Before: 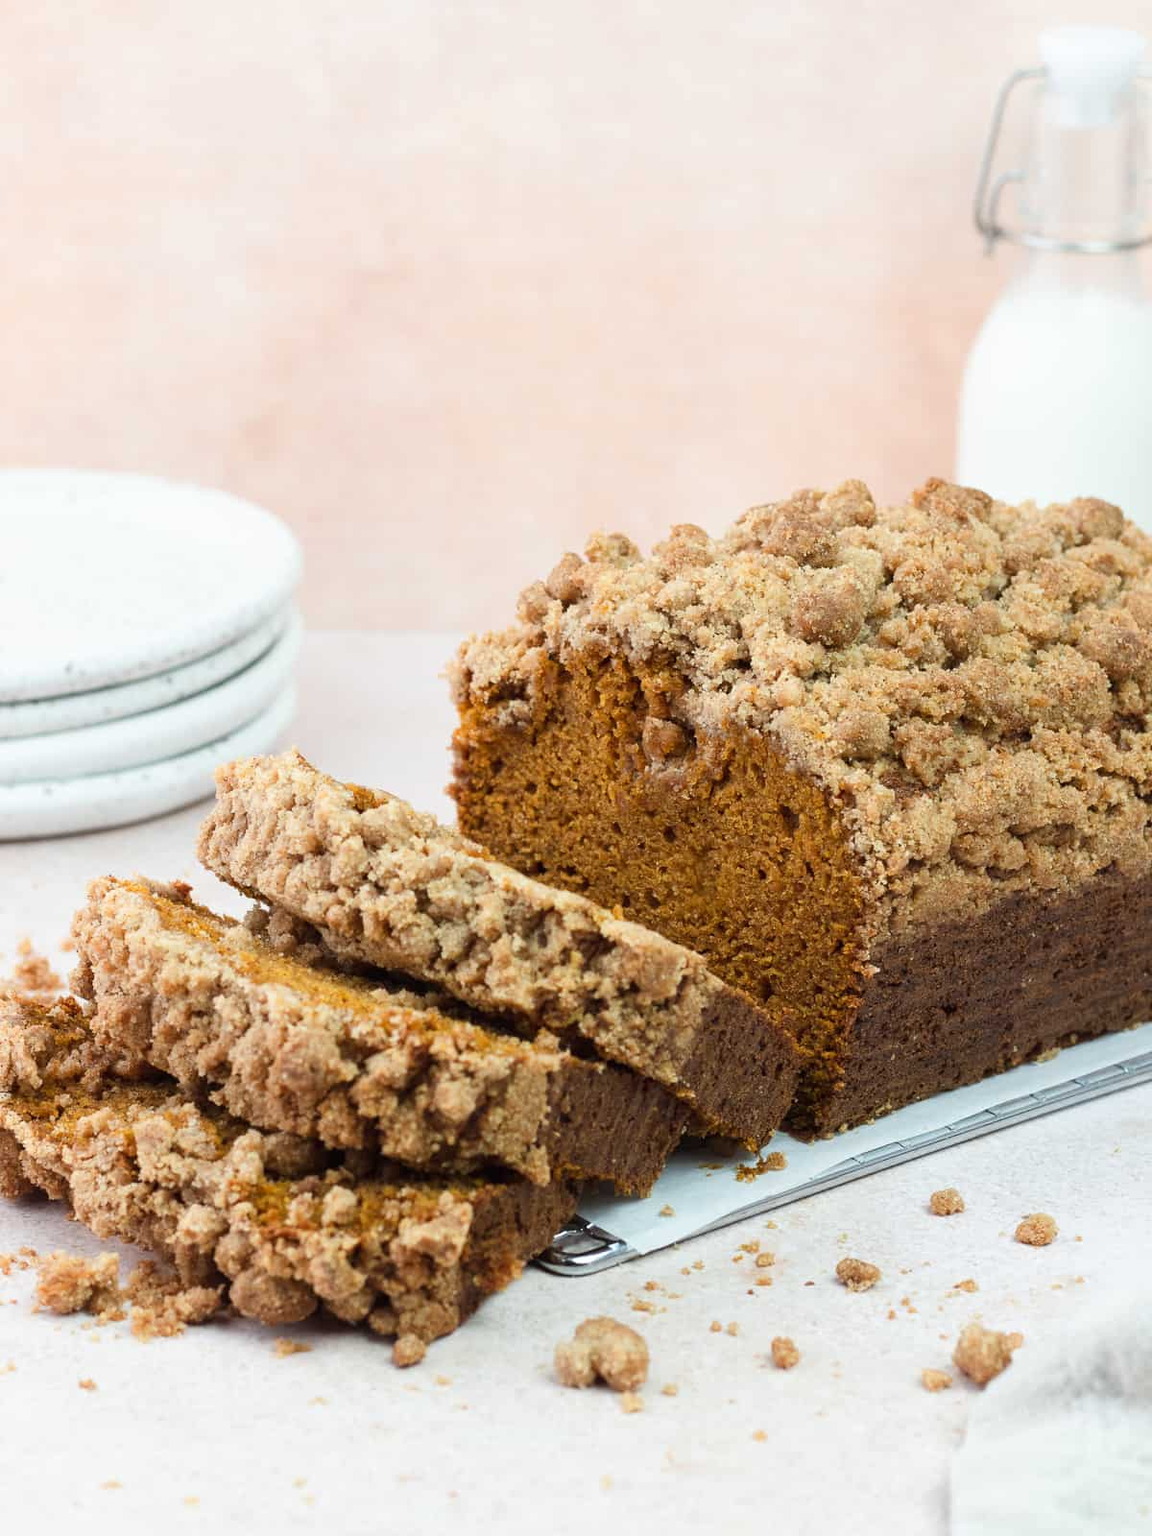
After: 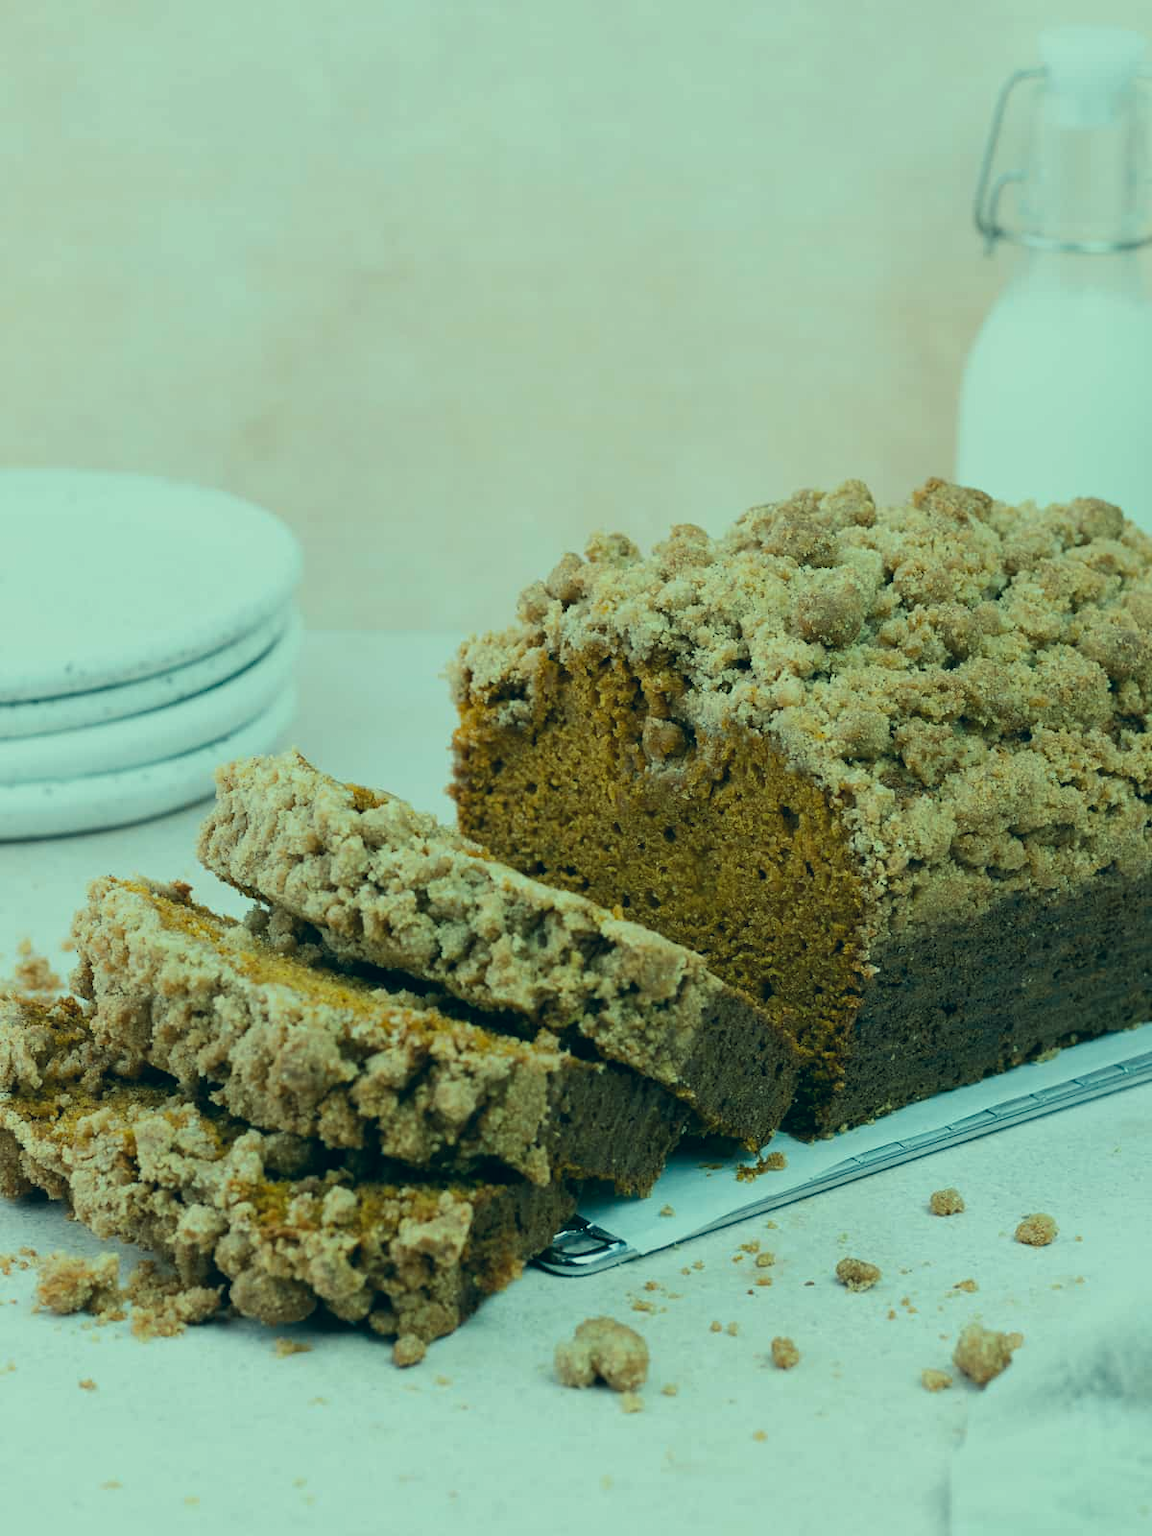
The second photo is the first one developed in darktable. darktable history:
exposure: exposure -0.582 EV, compensate highlight preservation false
color correction: highlights a* -20.08, highlights b* 9.8, shadows a* -20.4, shadows b* -10.76
